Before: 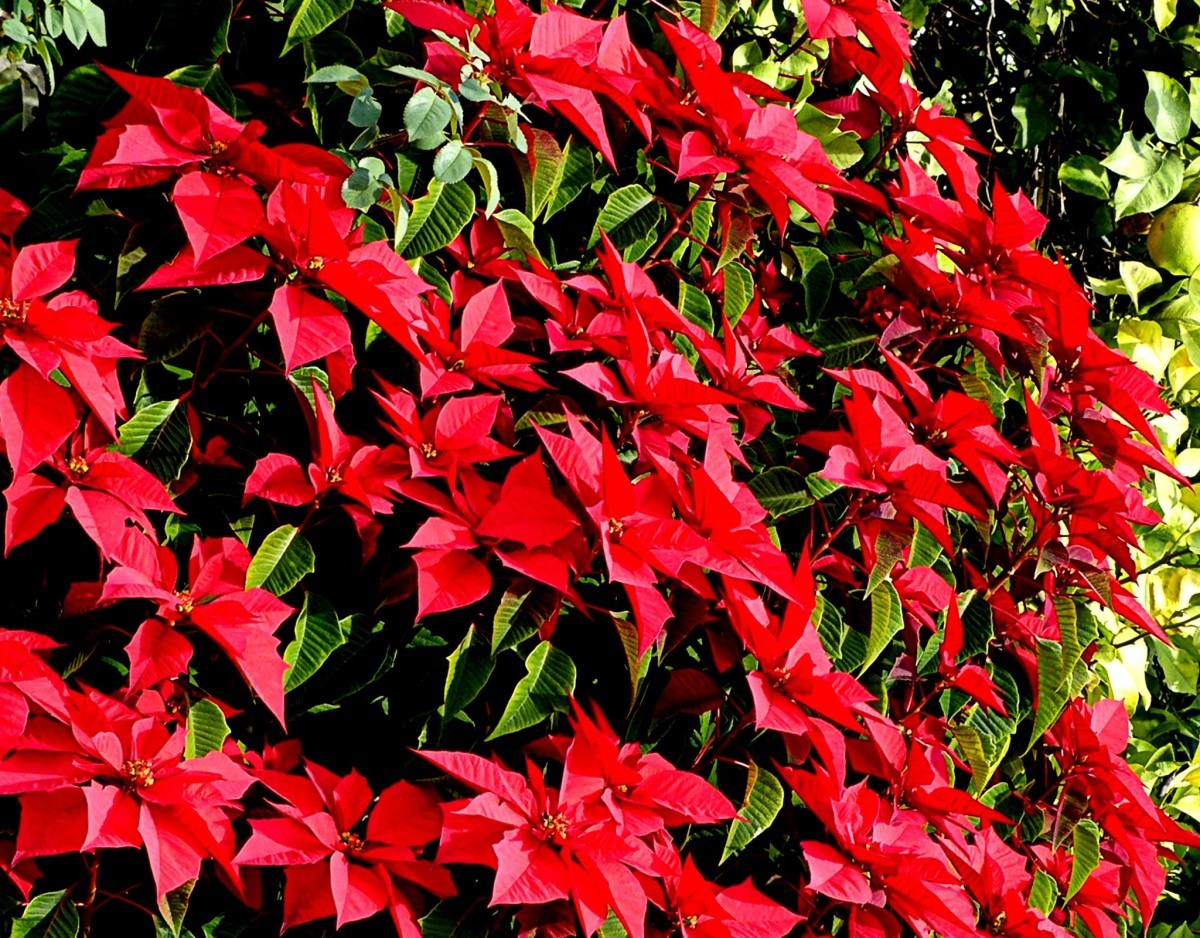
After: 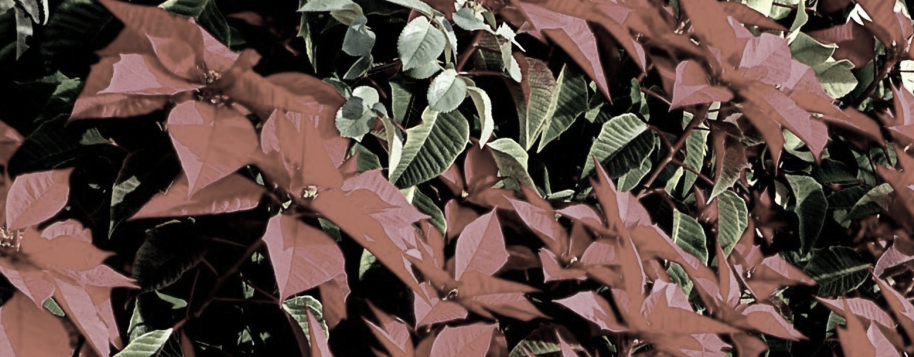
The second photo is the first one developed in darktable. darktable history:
crop: left 0.544%, top 7.644%, right 23.247%, bottom 54.229%
color correction: highlights b* -0.021, saturation 0.265
